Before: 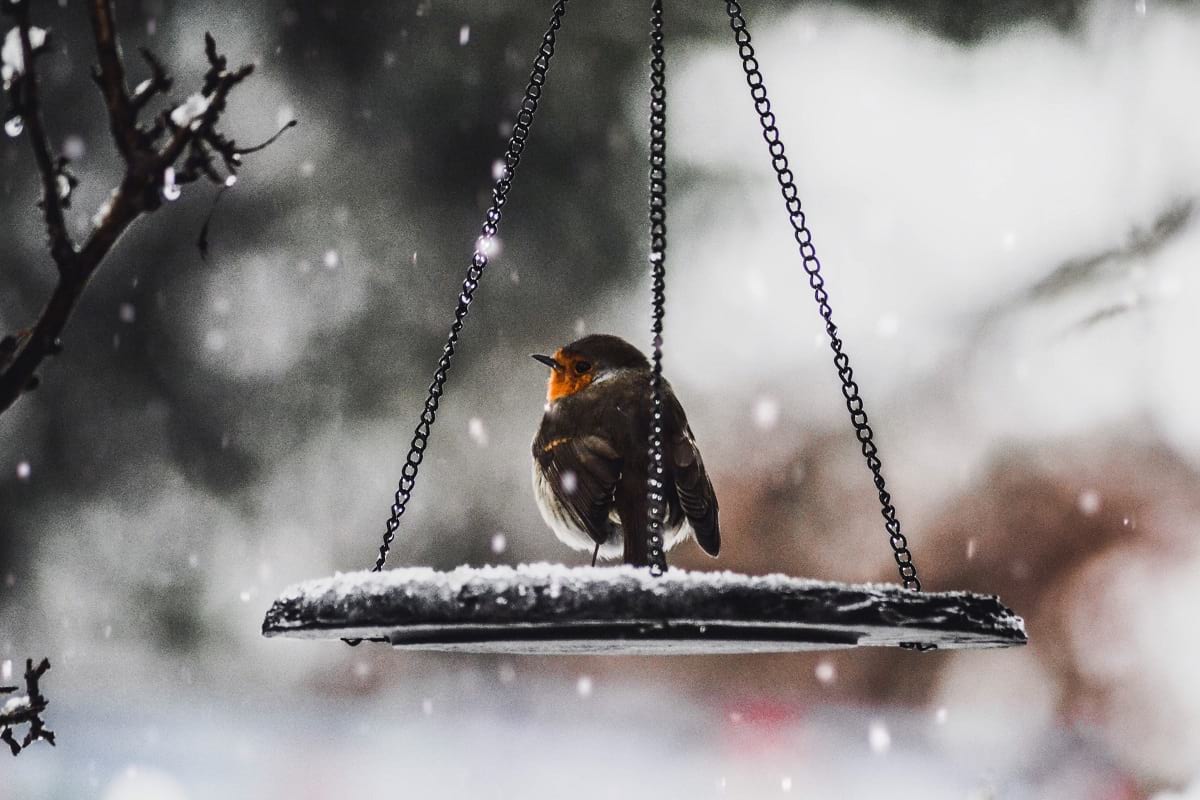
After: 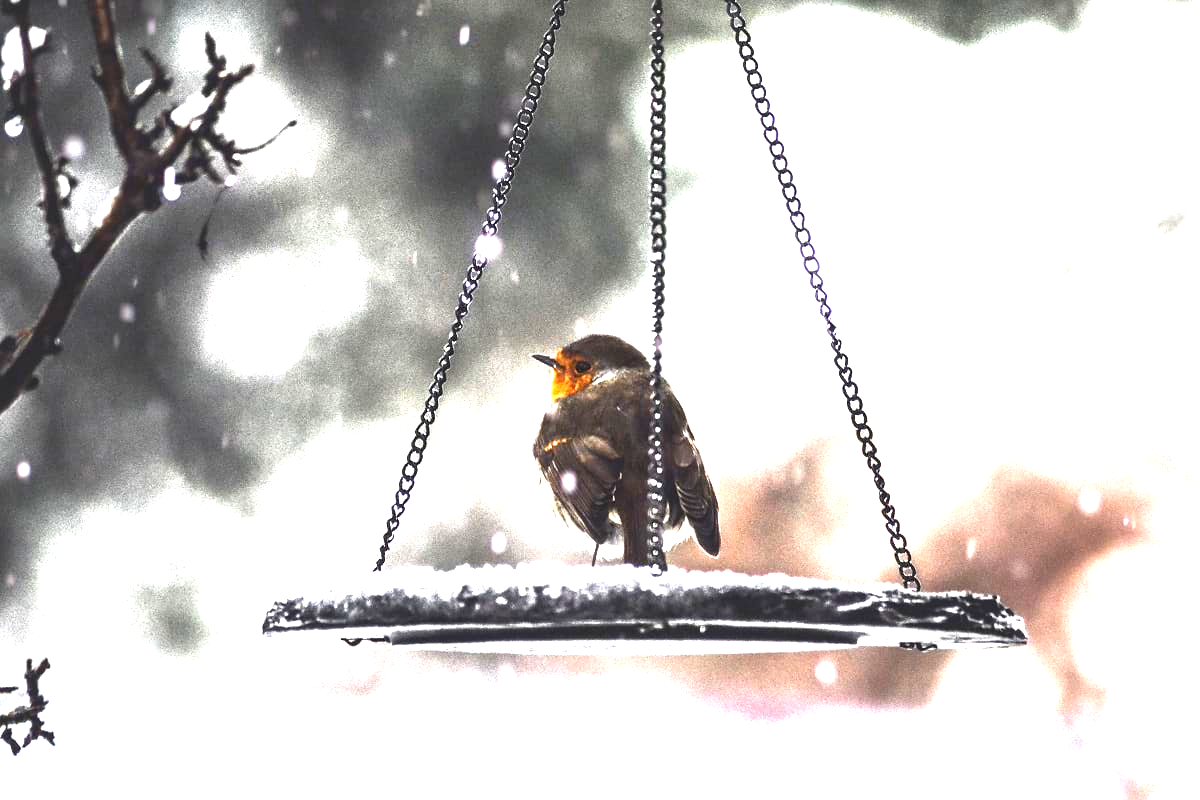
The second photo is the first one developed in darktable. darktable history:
exposure: black level correction 0, exposure 2.138 EV, compensate exposure bias true, compensate highlight preservation false
